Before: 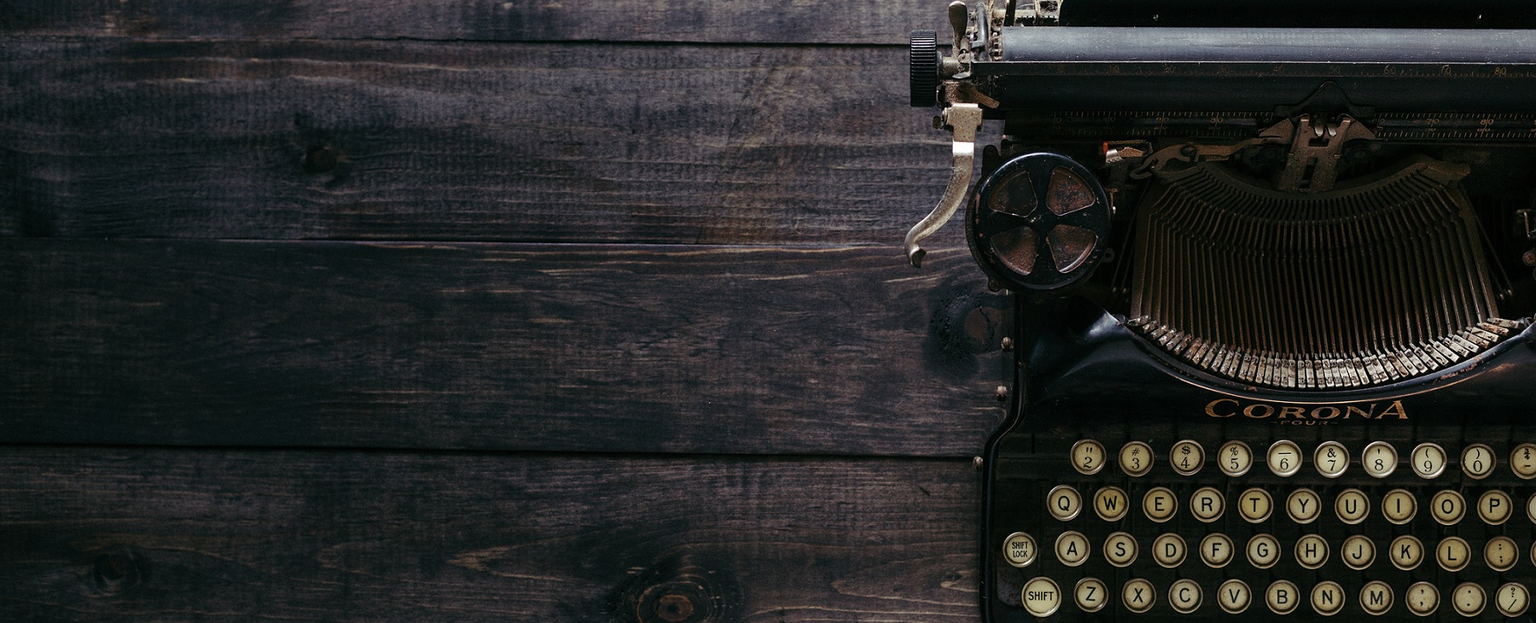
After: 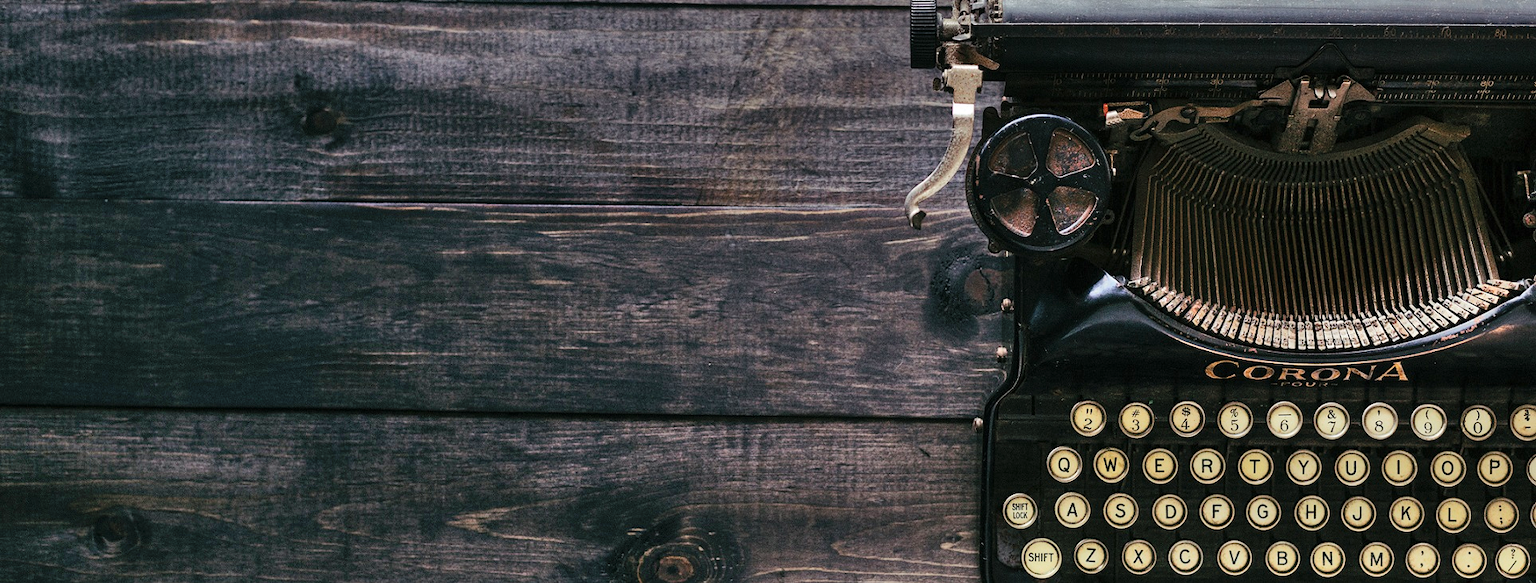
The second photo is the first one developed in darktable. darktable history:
crop and rotate: top 6.25%
shadows and highlights: shadows 60, highlights -60.23, soften with gaussian
